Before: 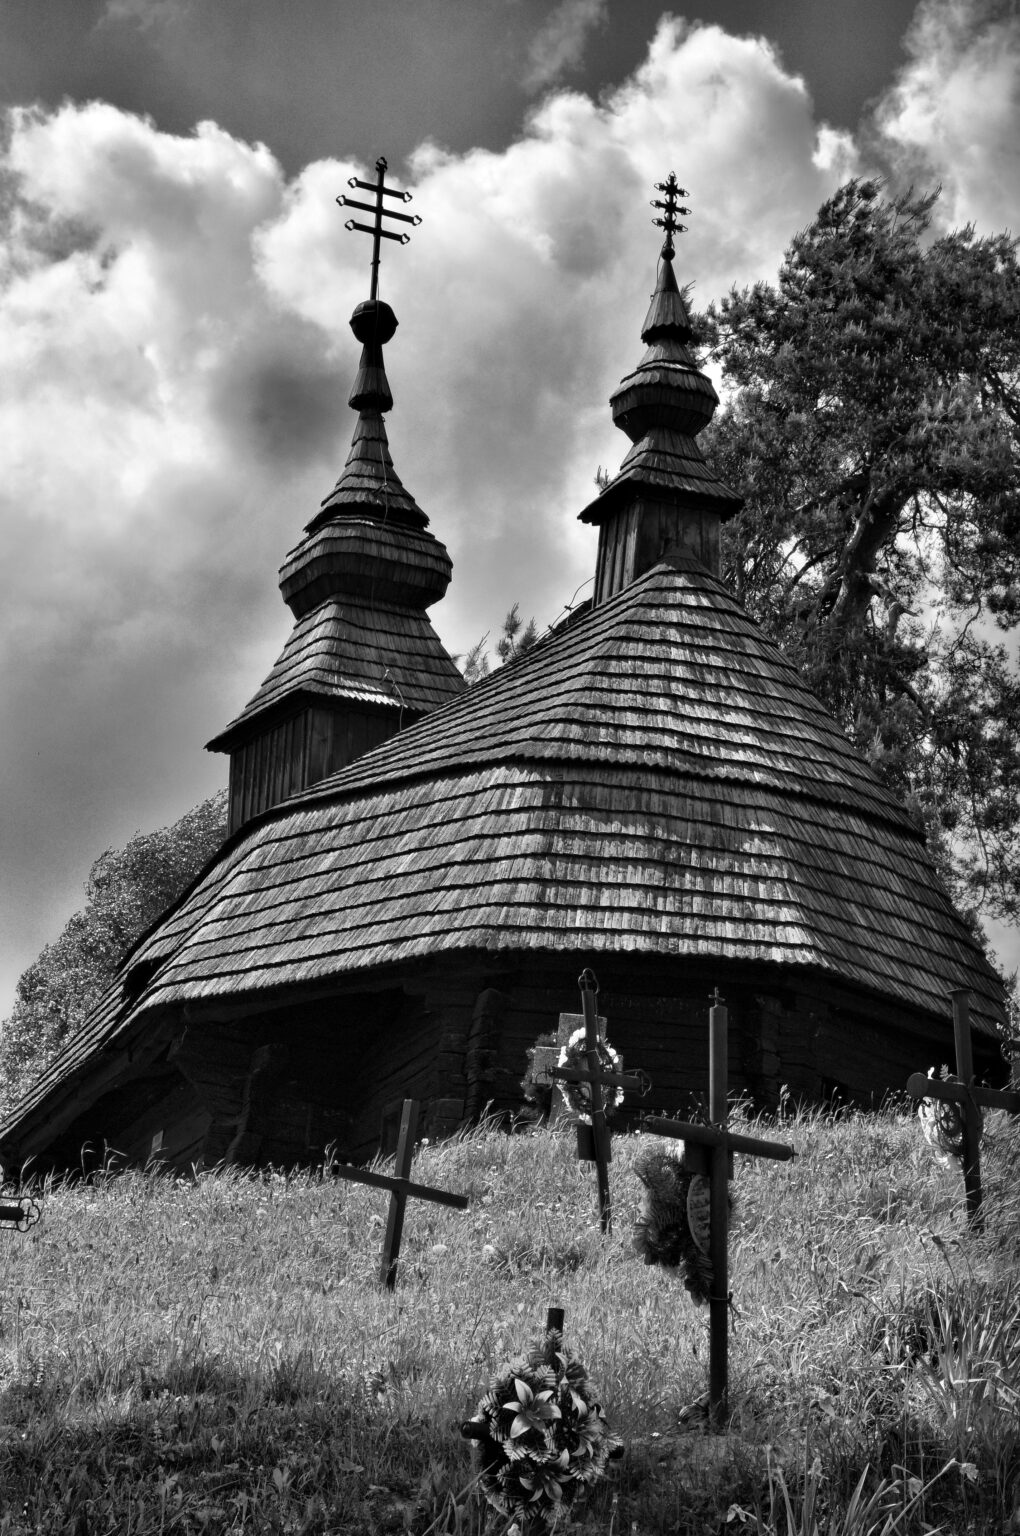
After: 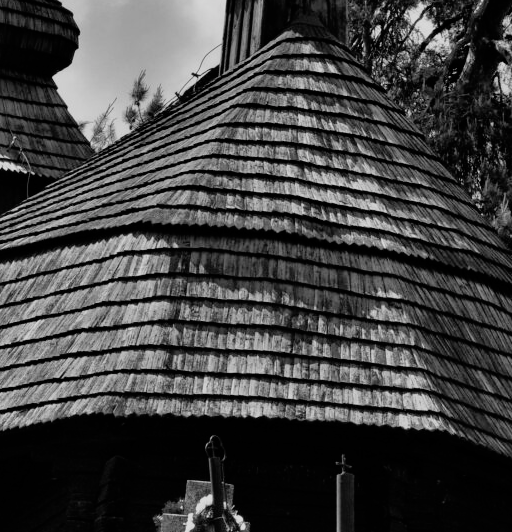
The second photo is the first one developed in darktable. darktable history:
crop: left 36.607%, top 34.735%, right 13.146%, bottom 30.611%
filmic rgb: black relative exposure -7.92 EV, white relative exposure 4.13 EV, threshold 3 EV, hardness 4.02, latitude 51.22%, contrast 1.013, shadows ↔ highlights balance 5.35%, color science v5 (2021), contrast in shadows safe, contrast in highlights safe, enable highlight reconstruction true
